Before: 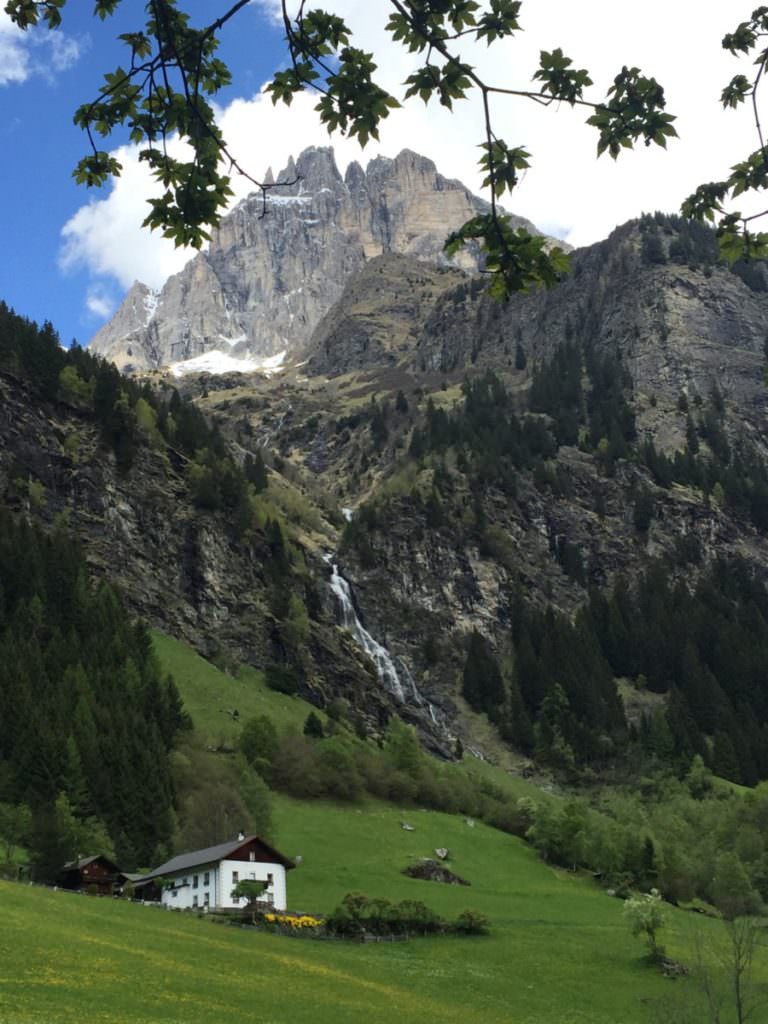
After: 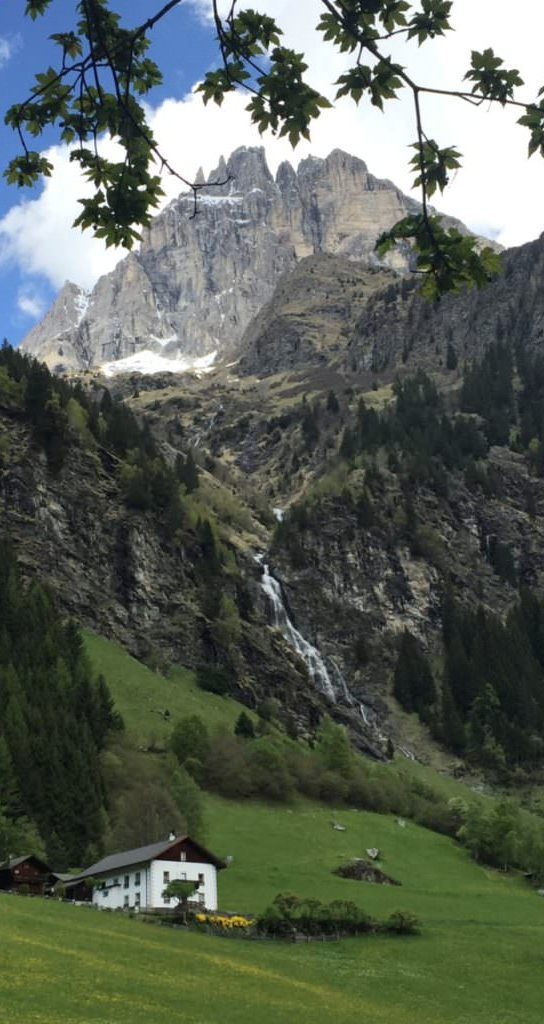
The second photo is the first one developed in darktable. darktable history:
crop and rotate: left 9.067%, right 20.083%
color zones: curves: ch1 [(0.25, 0.61) (0.75, 0.248)], mix -137.66%
